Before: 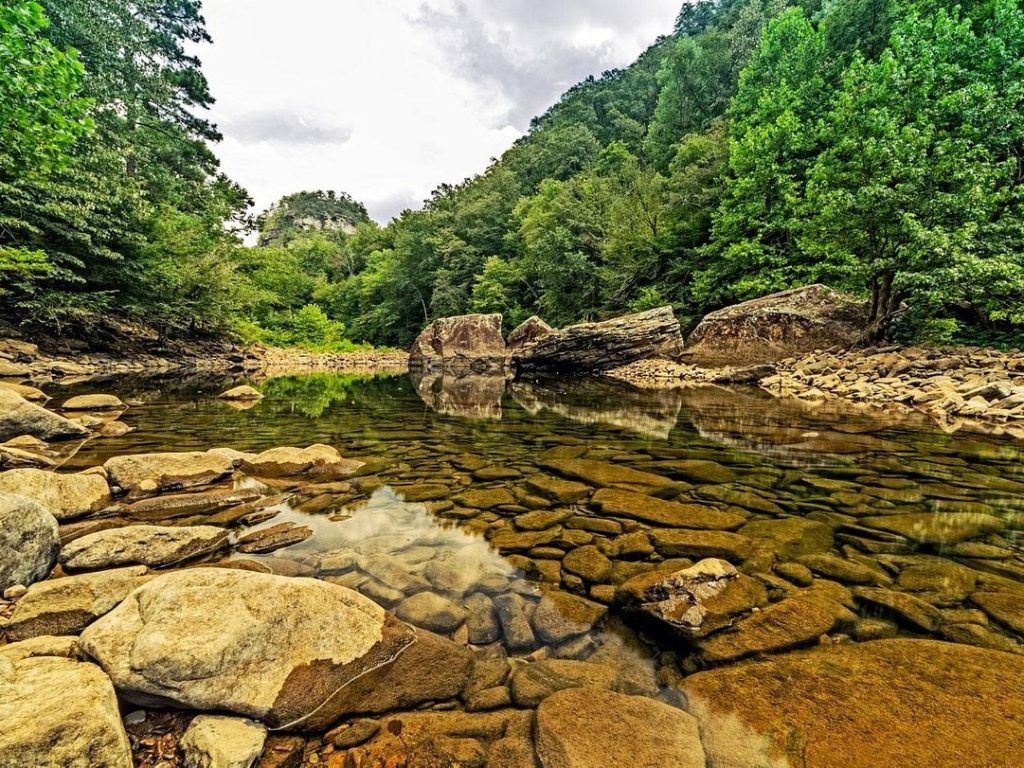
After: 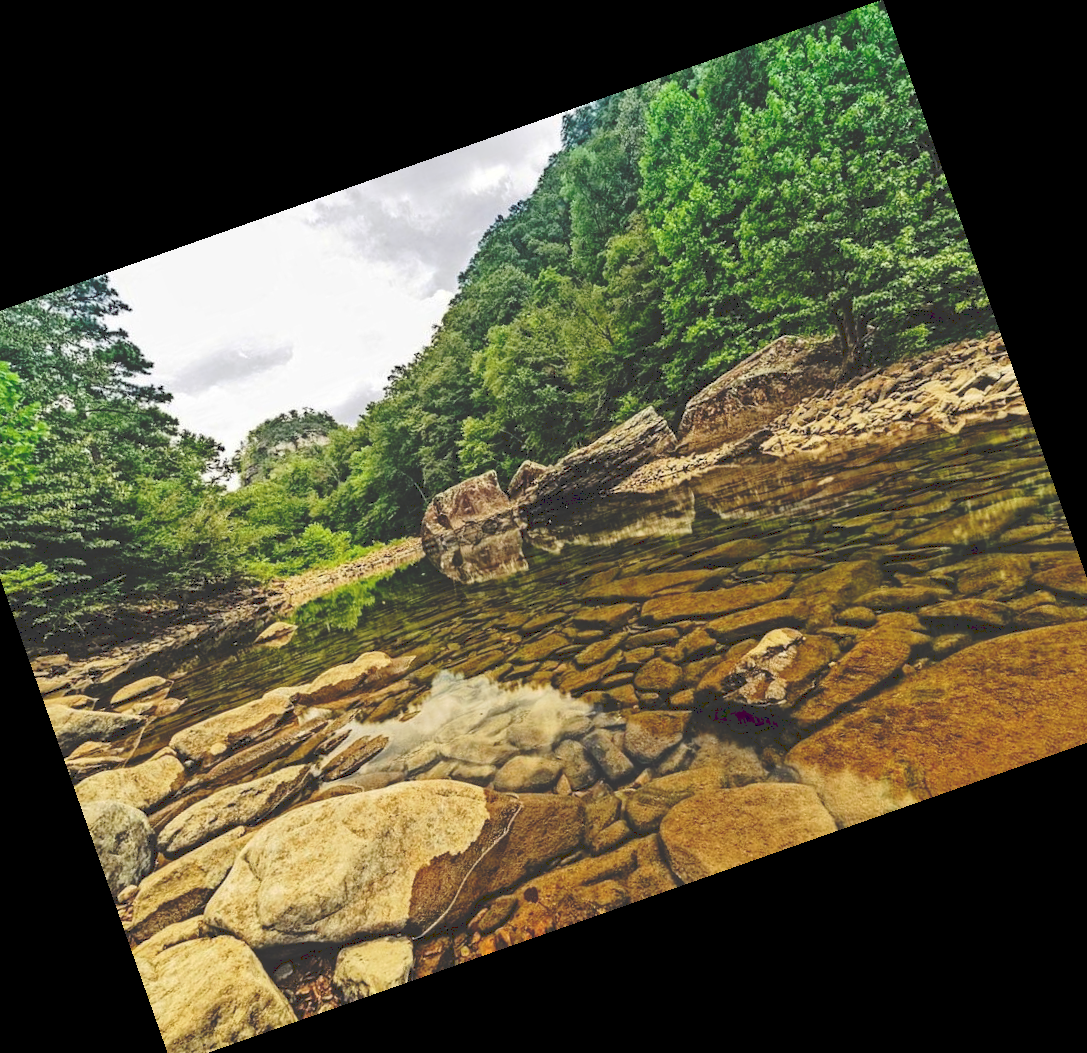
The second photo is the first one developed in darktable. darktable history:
crop and rotate: angle 19.43°, left 6.812%, right 4.125%, bottom 1.087%
tone curve: curves: ch0 [(0, 0) (0.003, 0.211) (0.011, 0.211) (0.025, 0.215) (0.044, 0.218) (0.069, 0.224) (0.1, 0.227) (0.136, 0.233) (0.177, 0.247) (0.224, 0.275) (0.277, 0.309) (0.335, 0.366) (0.399, 0.438) (0.468, 0.515) (0.543, 0.586) (0.623, 0.658) (0.709, 0.735) (0.801, 0.821) (0.898, 0.889) (1, 1)], preserve colors none
